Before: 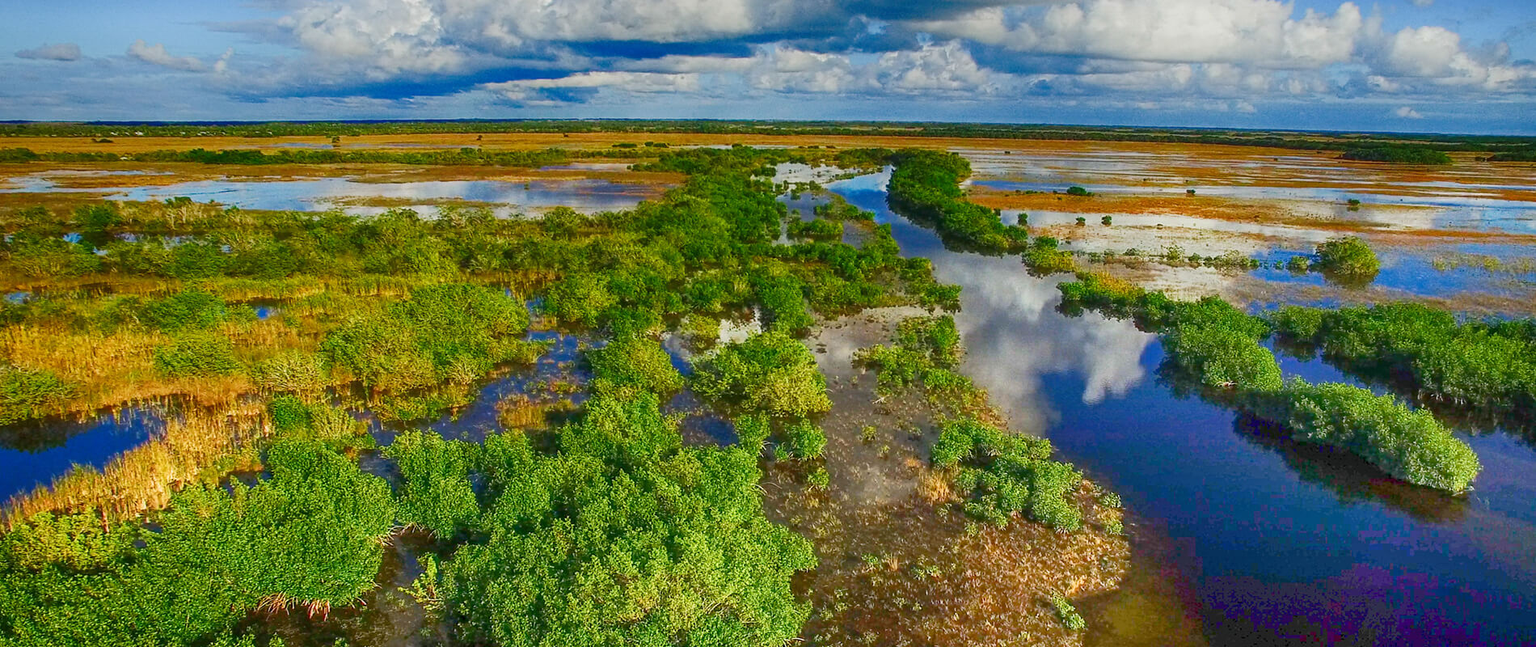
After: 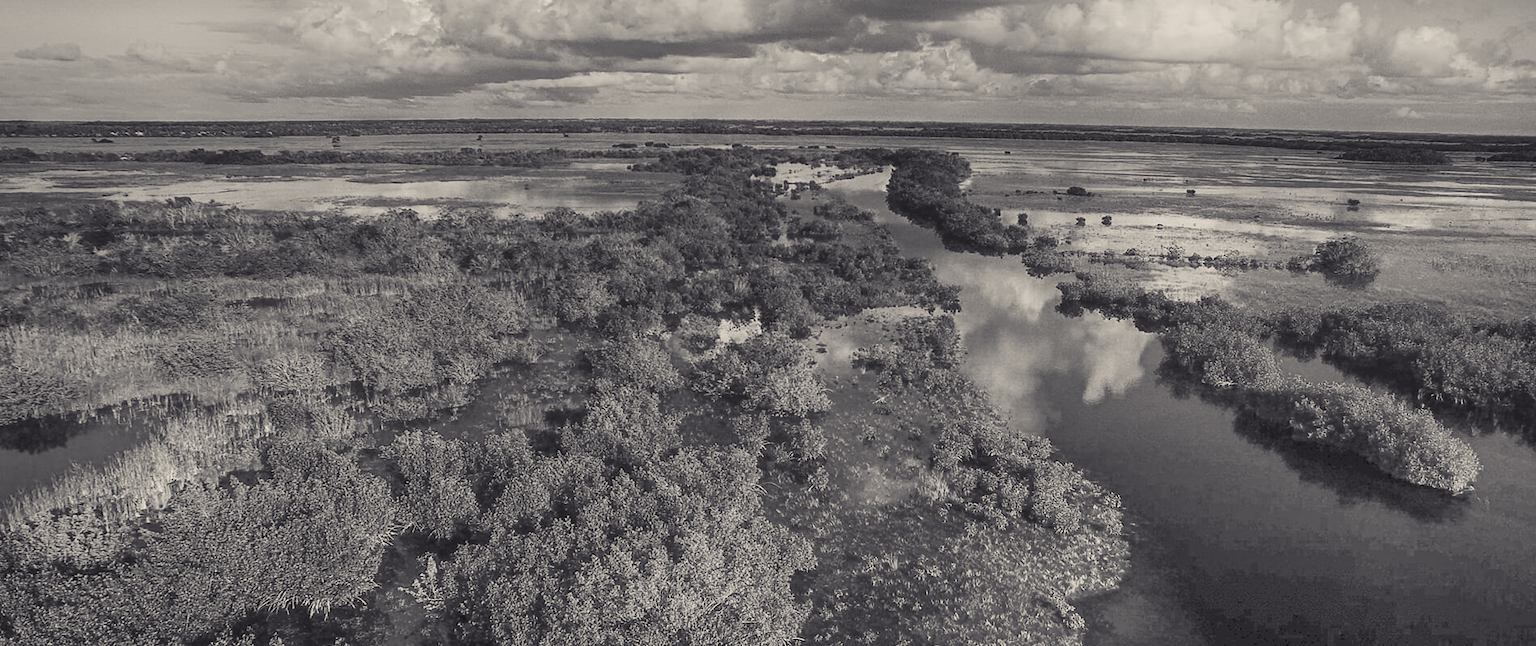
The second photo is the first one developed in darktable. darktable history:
color calibration: output gray [0.267, 0.423, 0.261, 0], illuminant same as pipeline (D50), adaptation none (bypass)
color balance rgb: shadows lift › chroma 3%, shadows lift › hue 280.8°, power › hue 330°, highlights gain › chroma 3%, highlights gain › hue 75.6°, global offset › luminance 0.7%, perceptual saturation grading › global saturation 20%, perceptual saturation grading › highlights -25%, perceptual saturation grading › shadows 50%, global vibrance 20.33%
exposure: compensate exposure bias true, compensate highlight preservation false
